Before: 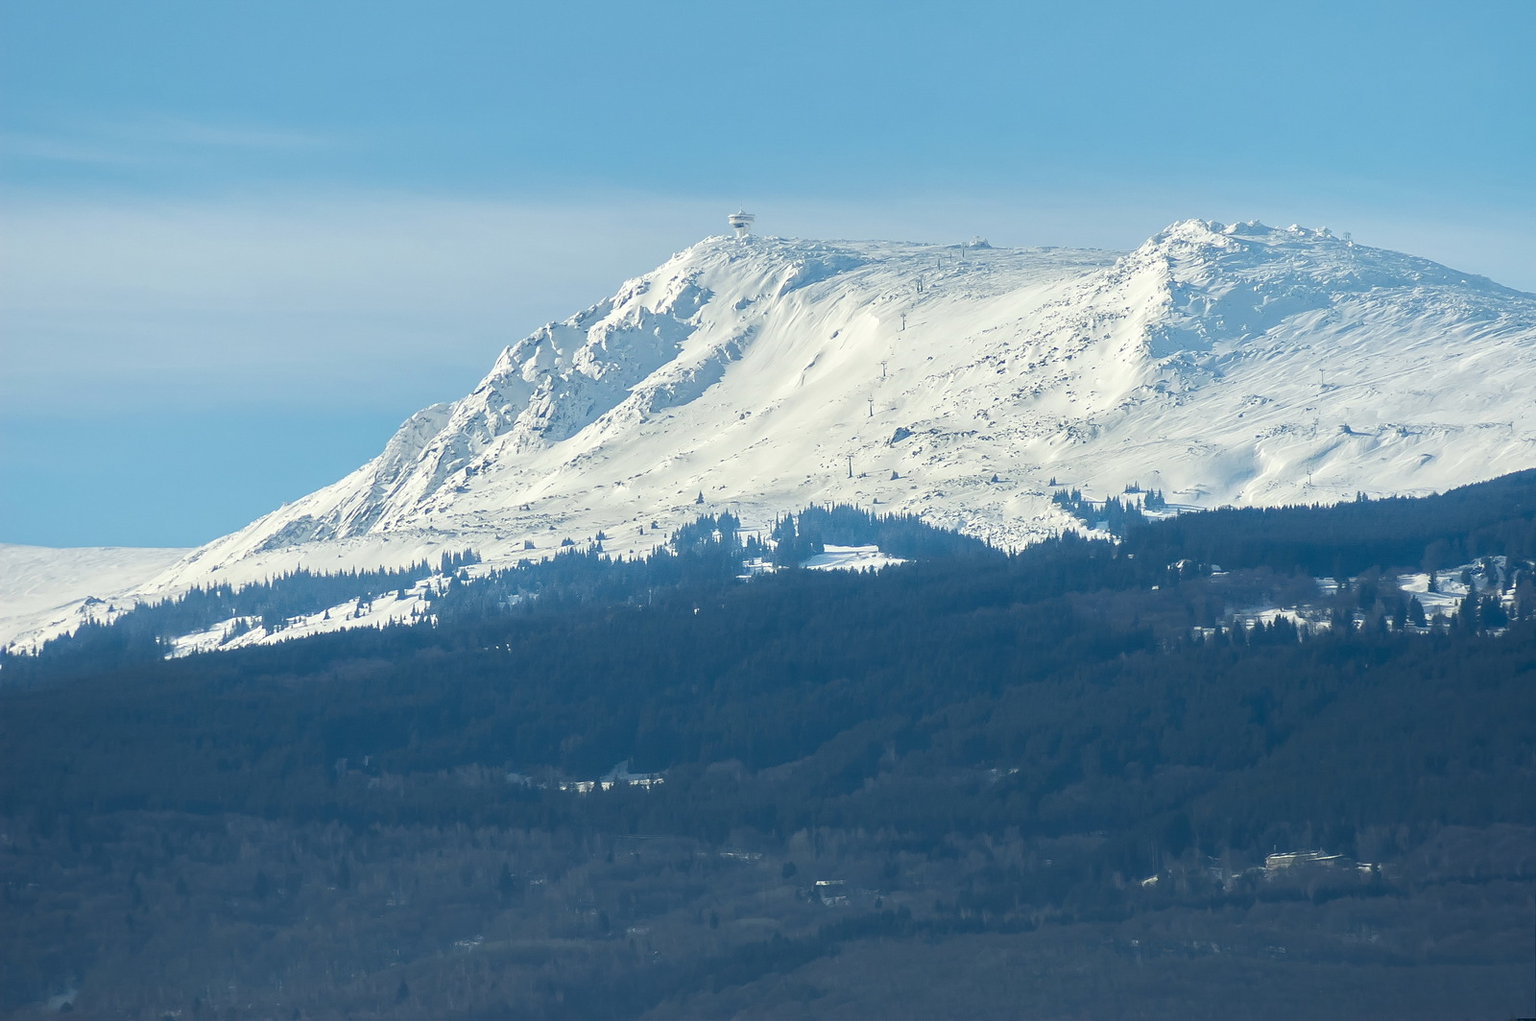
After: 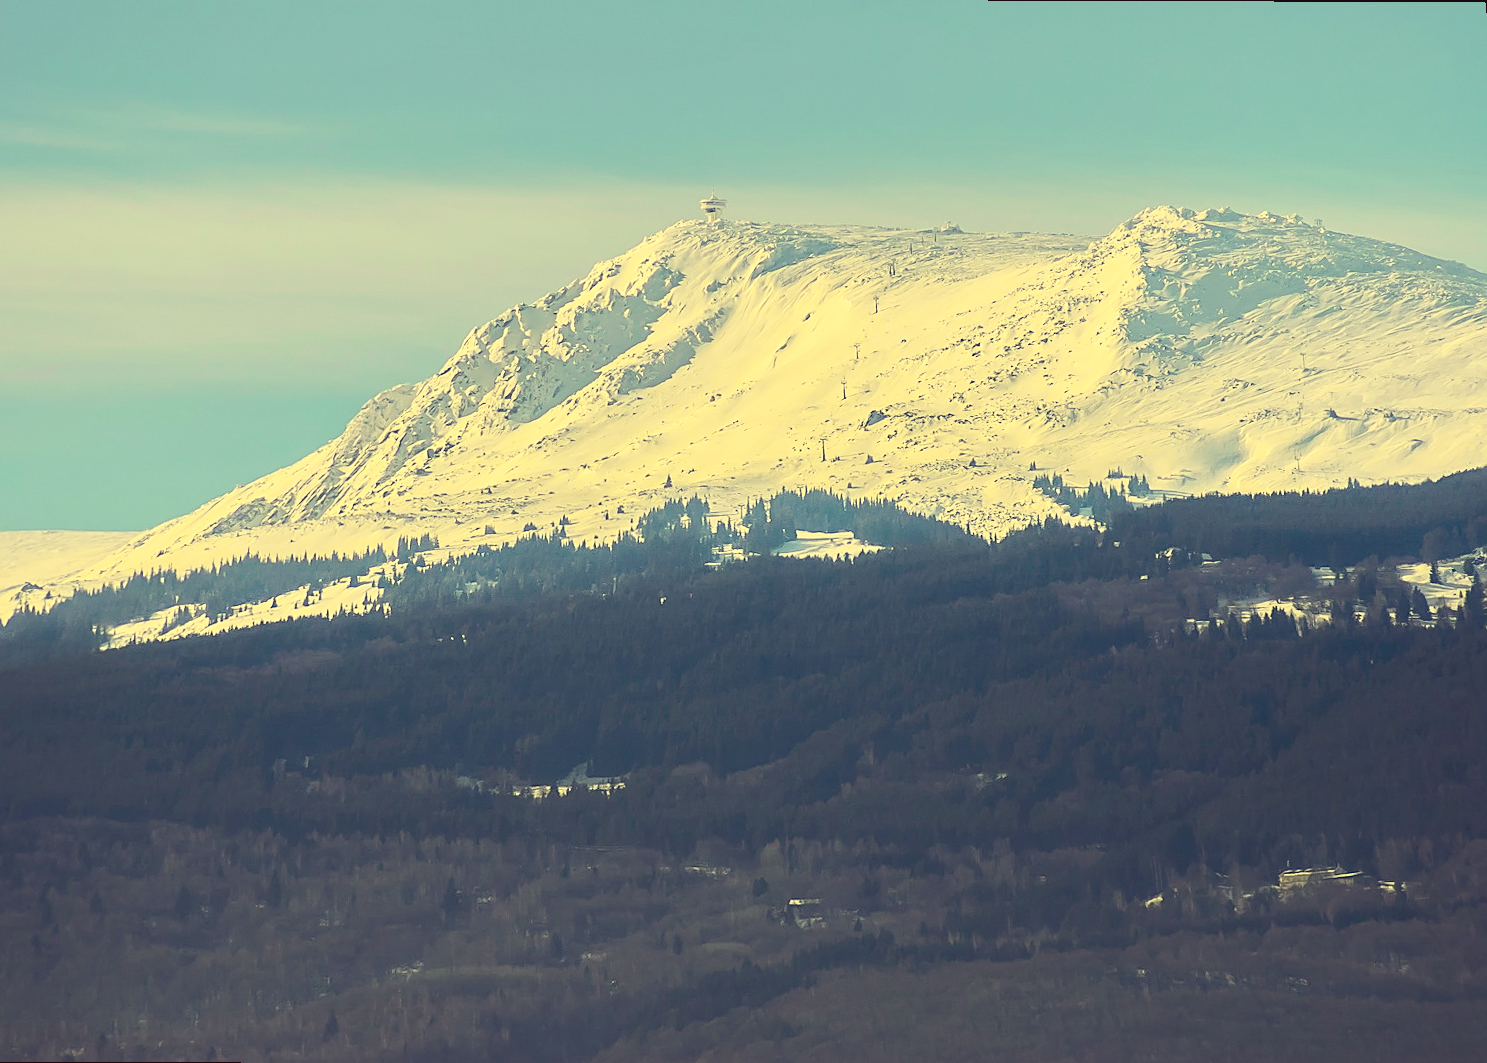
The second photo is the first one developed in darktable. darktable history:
rotate and perspective: rotation 0.215°, lens shift (vertical) -0.139, crop left 0.069, crop right 0.939, crop top 0.002, crop bottom 0.996
color correction: highlights a* -0.482, highlights b* 40, shadows a* 9.8, shadows b* -0.161
sharpen: on, module defaults
tone curve: curves: ch0 [(0, 0.039) (0.104, 0.103) (0.273, 0.267) (0.448, 0.487) (0.704, 0.761) (0.886, 0.922) (0.994, 0.971)]; ch1 [(0, 0) (0.335, 0.298) (0.446, 0.413) (0.485, 0.487) (0.515, 0.503) (0.566, 0.563) (0.641, 0.655) (1, 1)]; ch2 [(0, 0) (0.314, 0.301) (0.421, 0.411) (0.502, 0.494) (0.528, 0.54) (0.557, 0.559) (0.612, 0.605) (0.722, 0.686) (1, 1)], color space Lab, independent channels, preserve colors none
